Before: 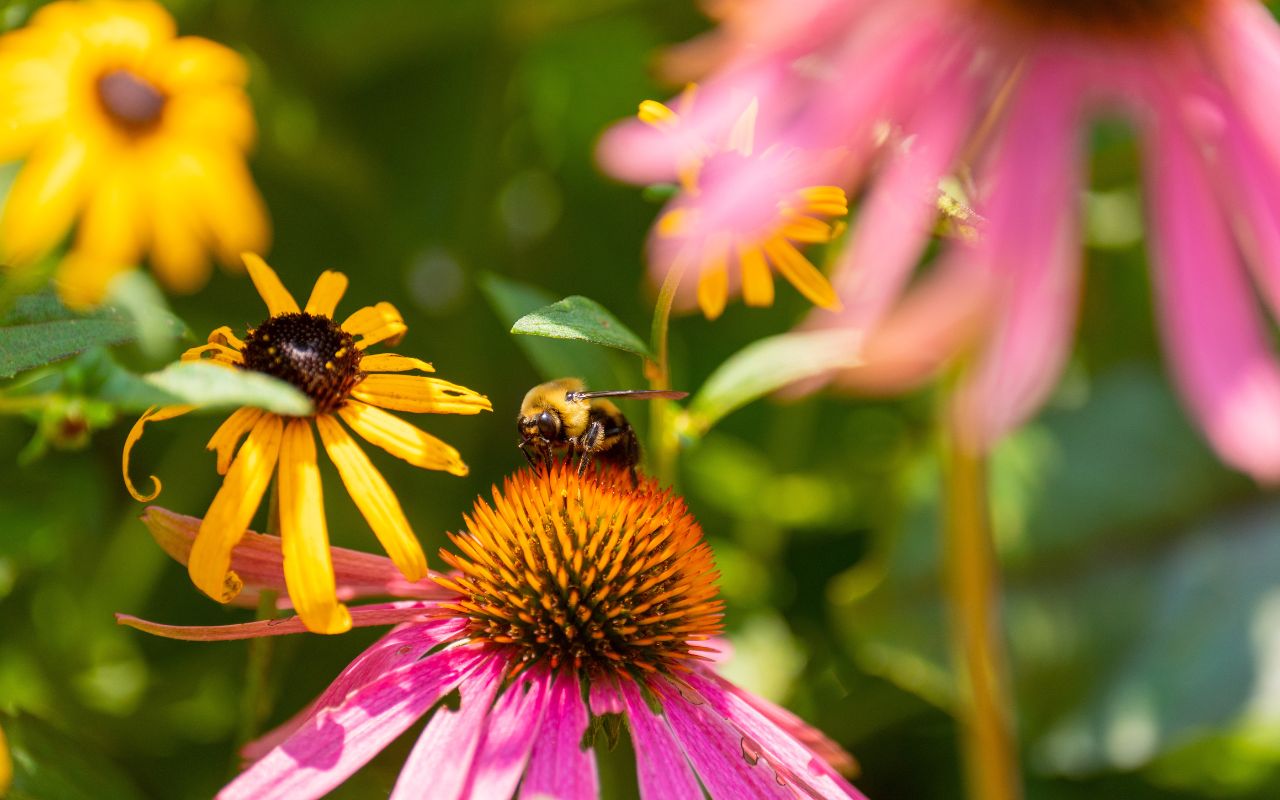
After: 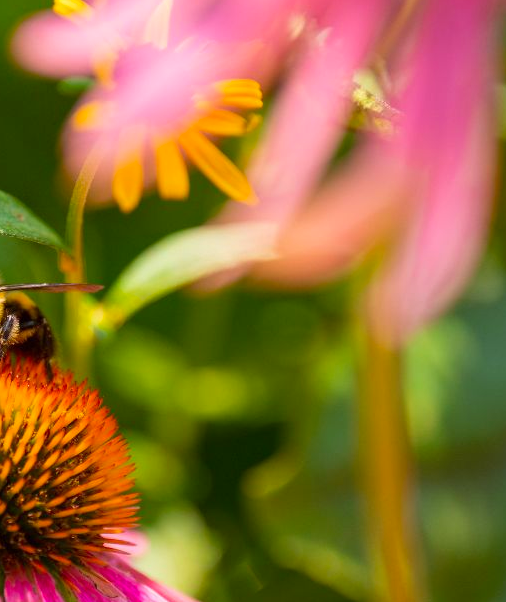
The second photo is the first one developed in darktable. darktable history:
crop: left 45.721%, top 13.393%, right 14.118%, bottom 10.01%
contrast brightness saturation: saturation 0.1
